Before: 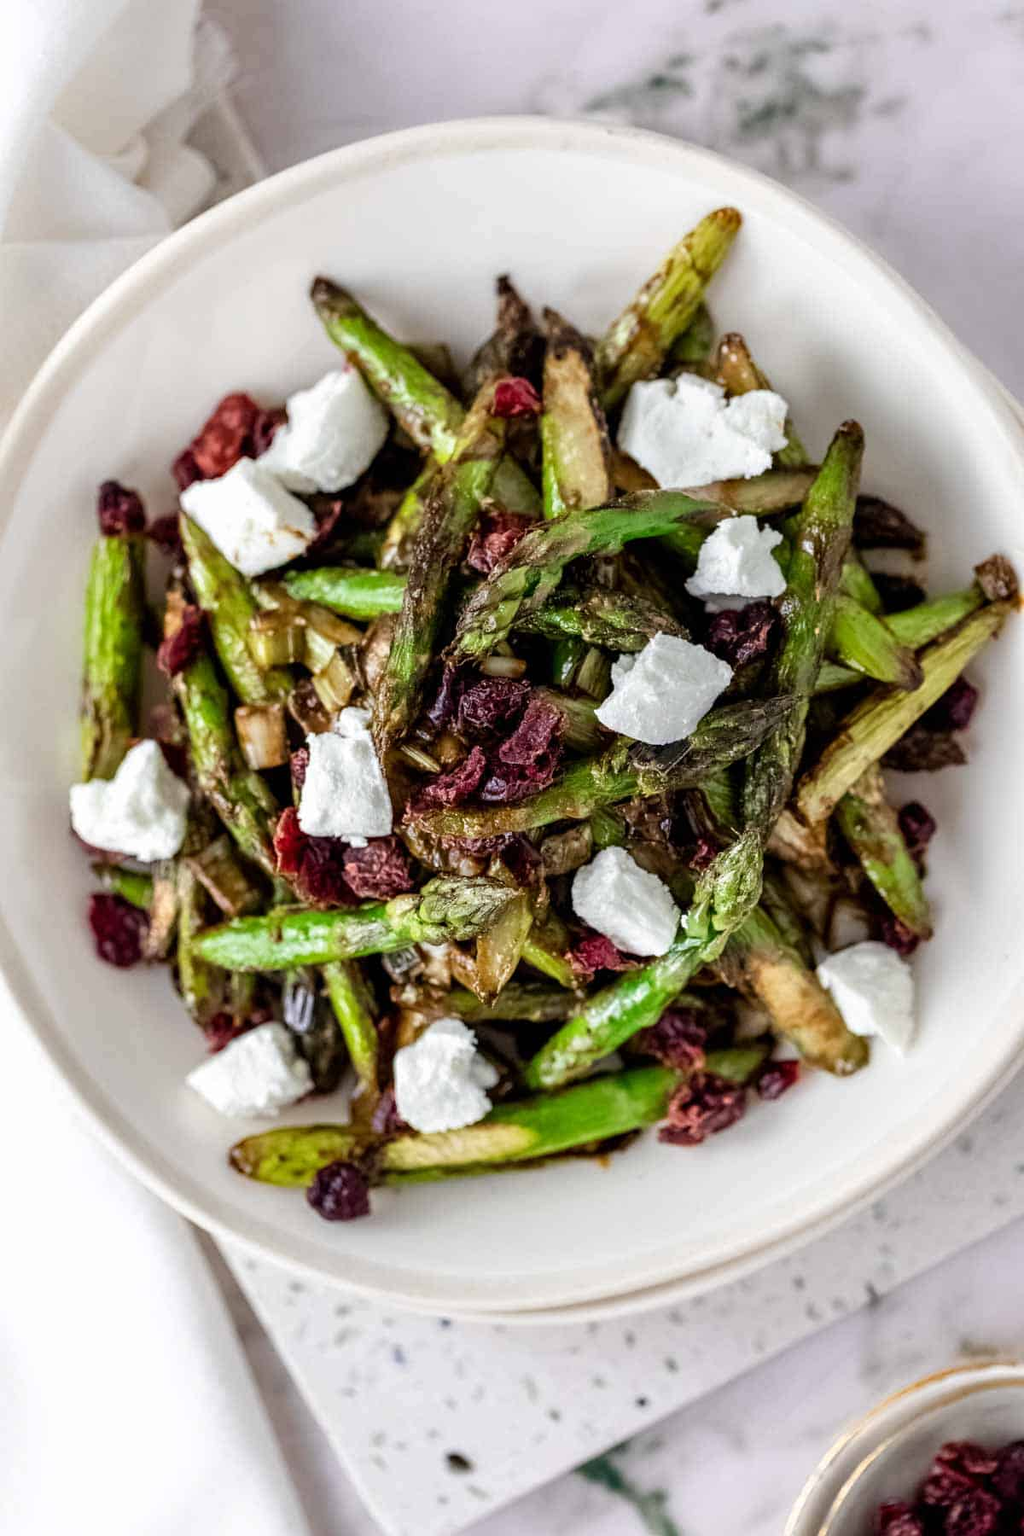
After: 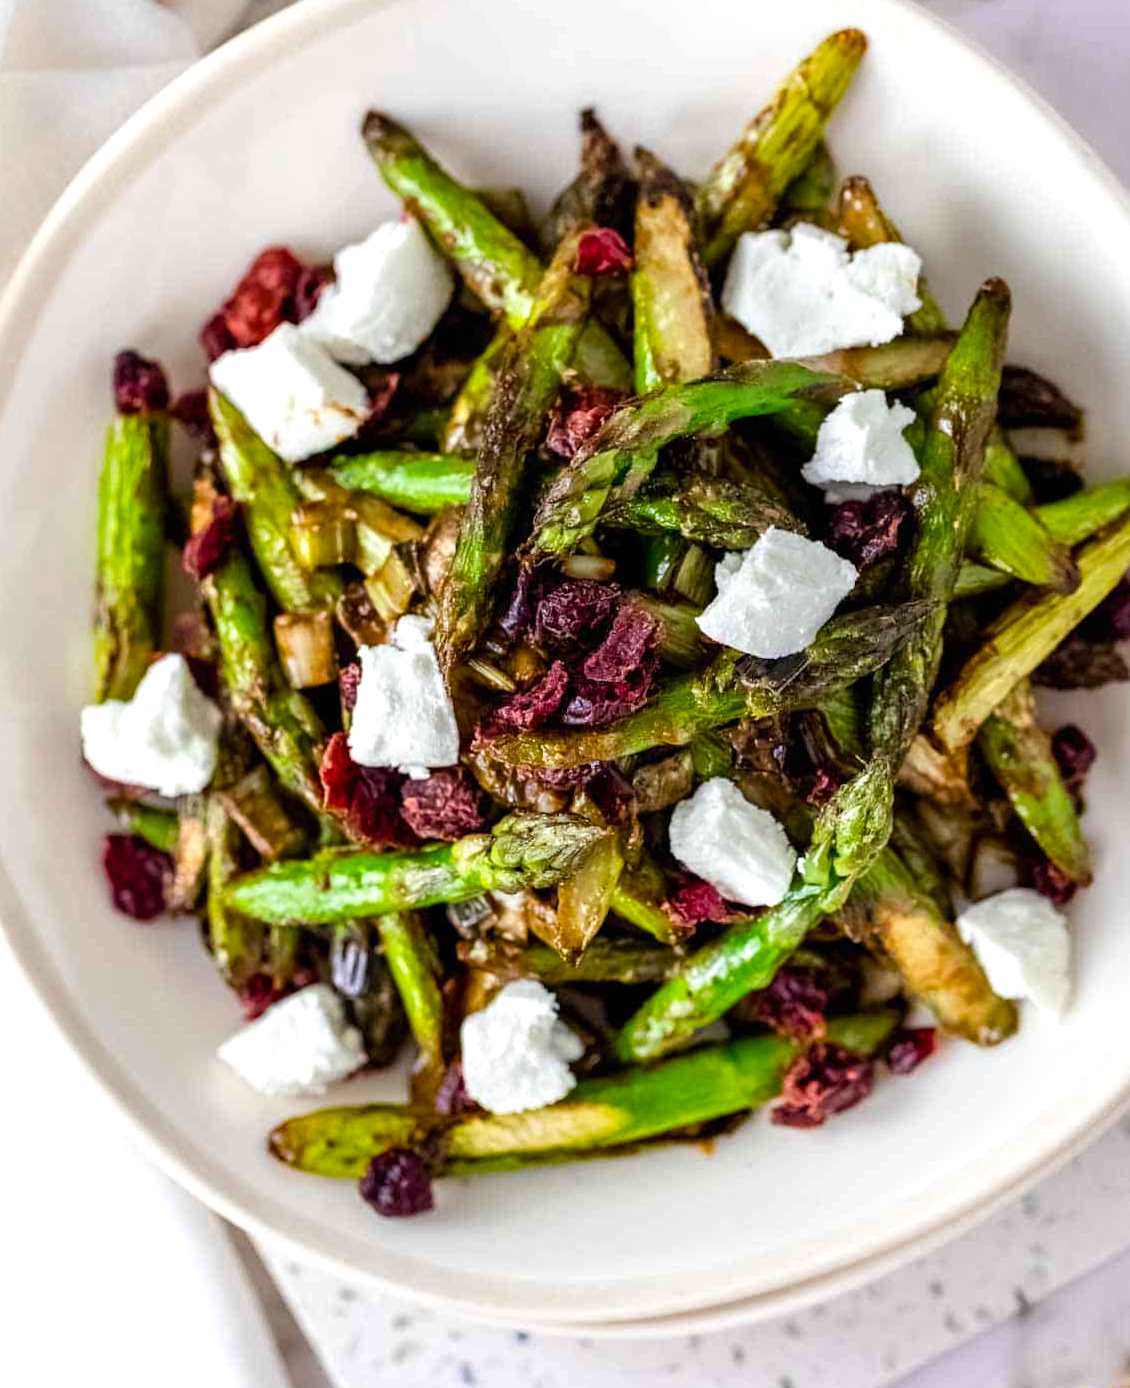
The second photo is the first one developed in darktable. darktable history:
exposure: exposure 0.202 EV, compensate highlight preservation false
crop and rotate: angle 0.098°, top 11.833%, right 5.573%, bottom 10.847%
color balance rgb: perceptual saturation grading › global saturation 19.589%, global vibrance 20%
